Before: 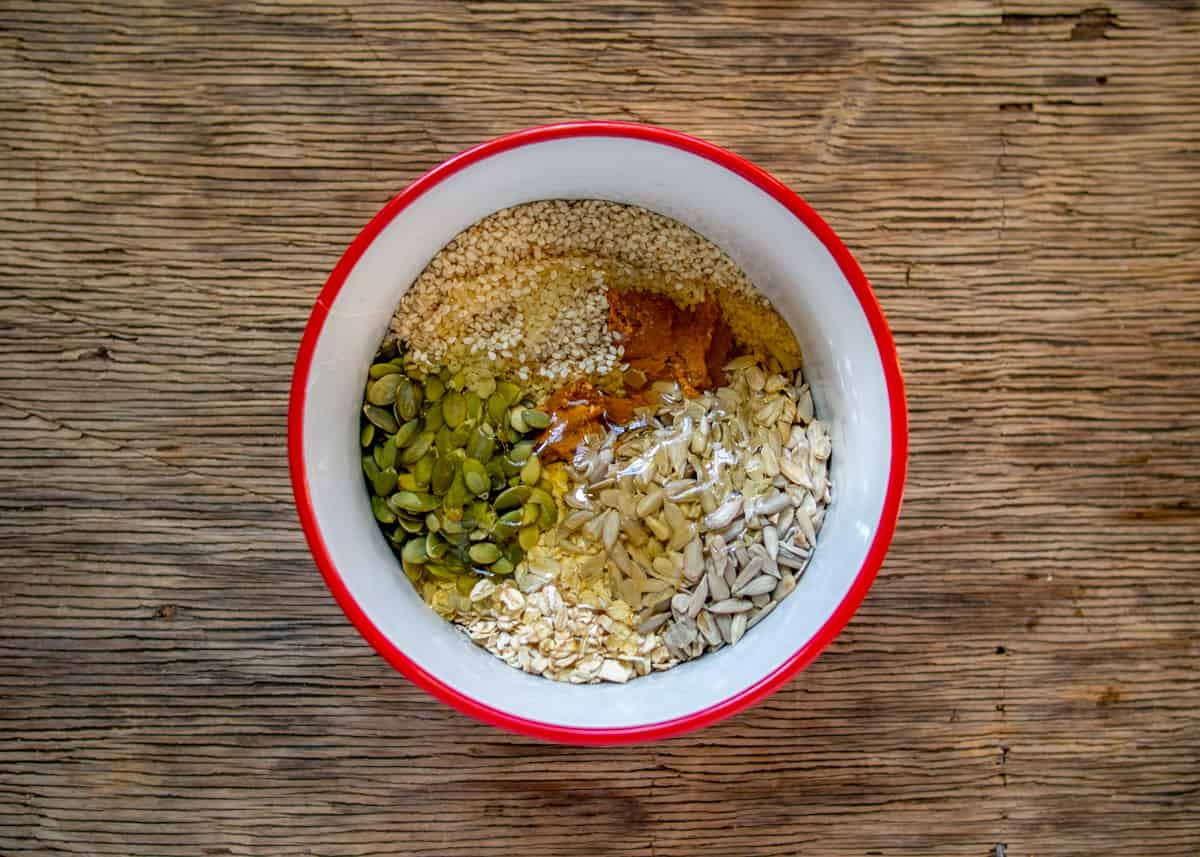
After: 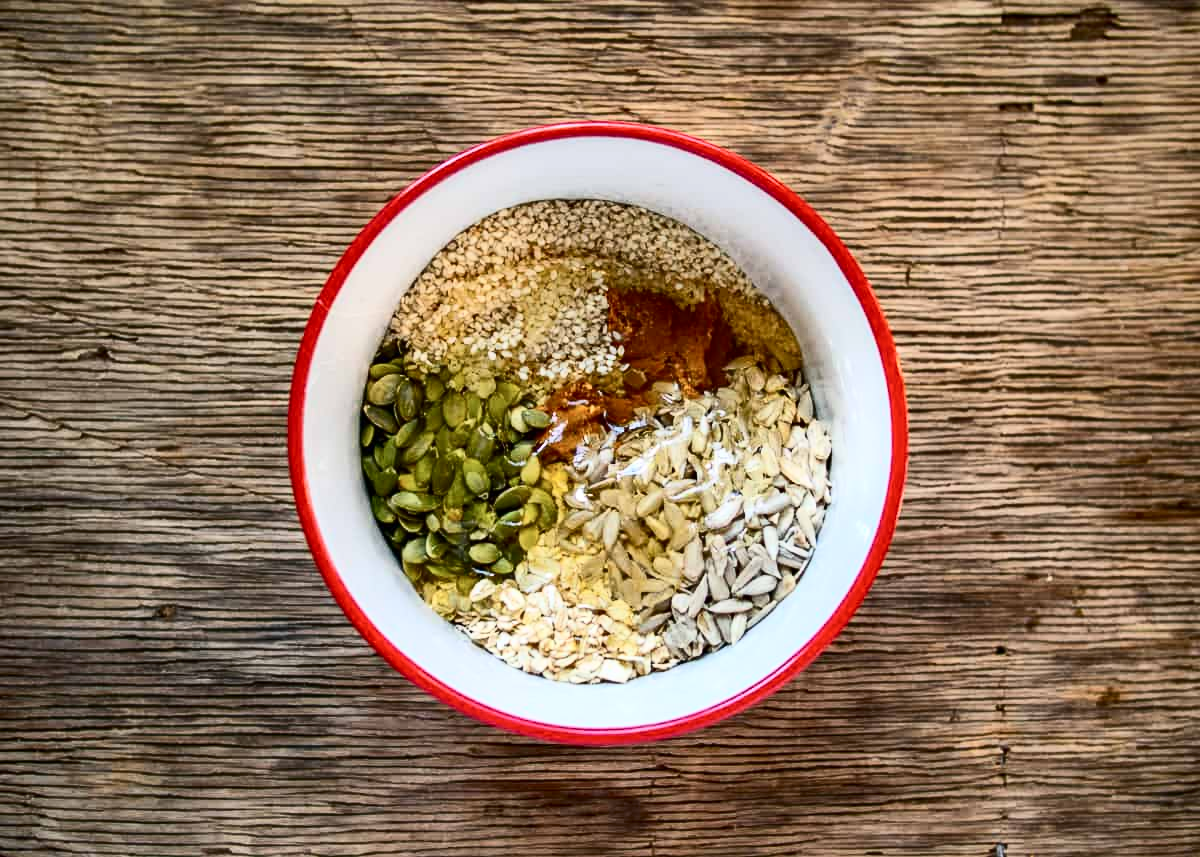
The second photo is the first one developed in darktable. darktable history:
contrast brightness saturation: contrast 0.388, brightness 0.114
